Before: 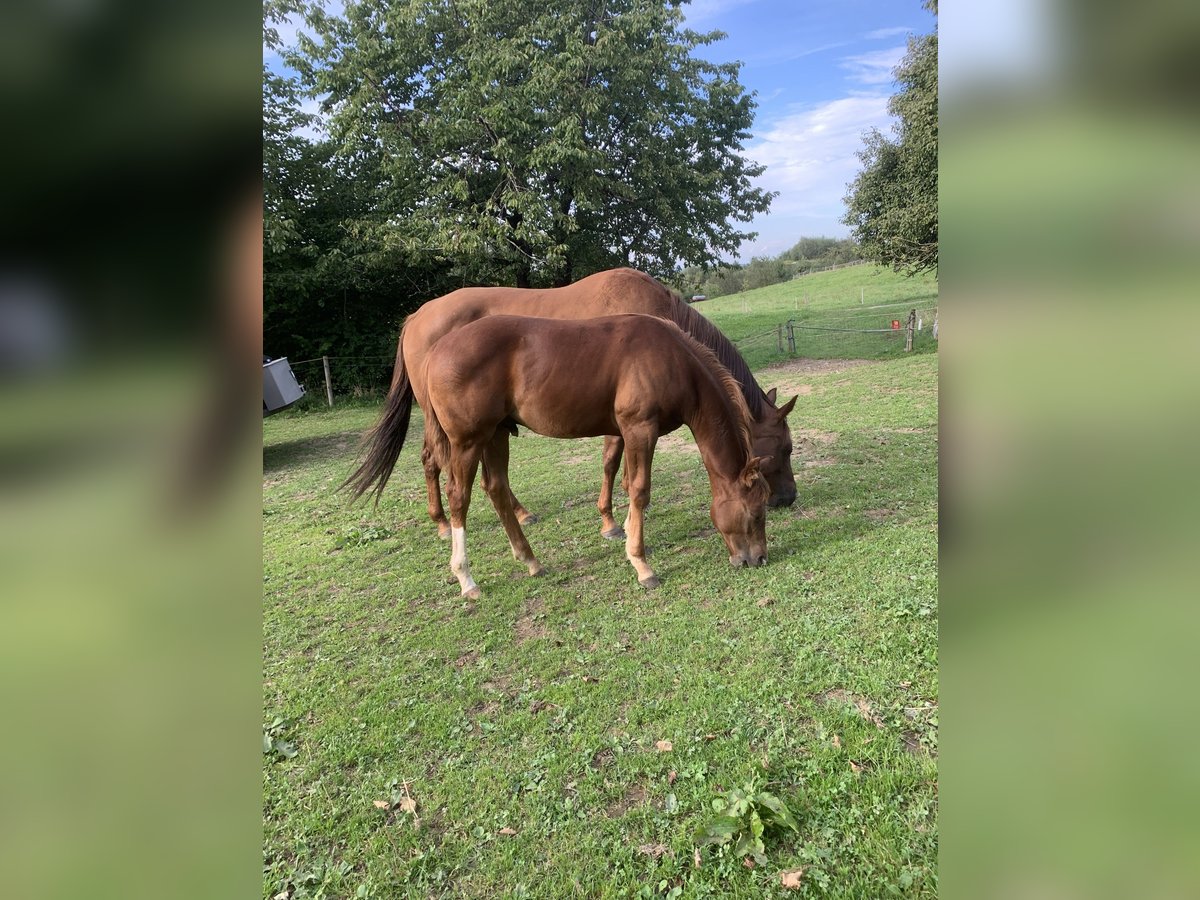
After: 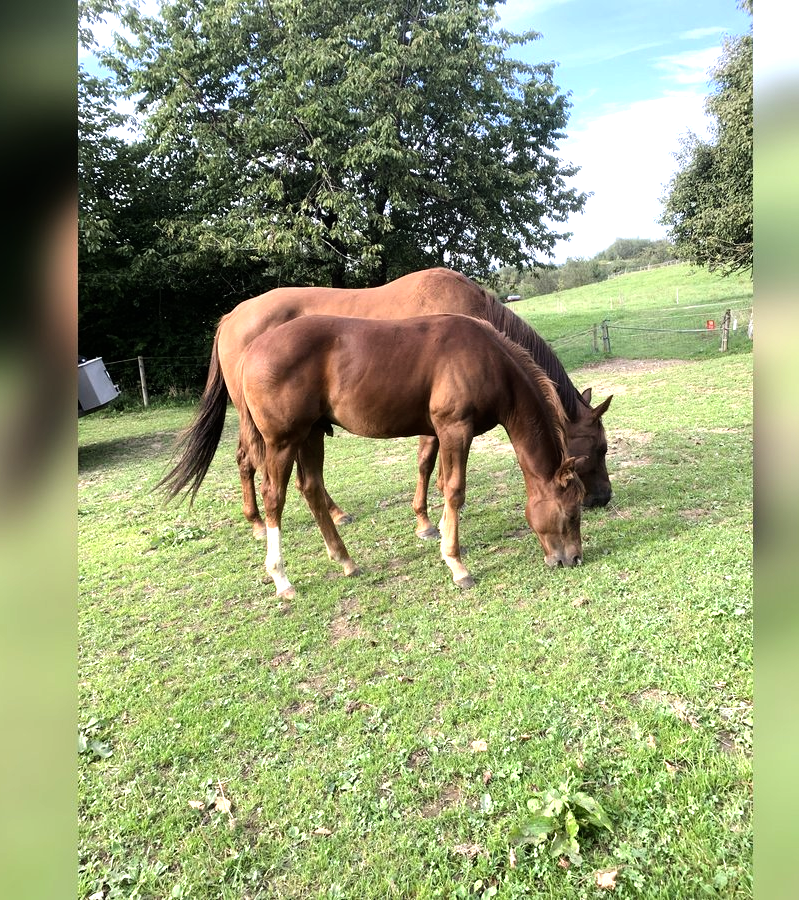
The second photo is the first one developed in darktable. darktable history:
crop and rotate: left 15.46%, right 17.92%
tone equalizer: -8 EV -1.05 EV, -7 EV -1.02 EV, -6 EV -0.895 EV, -5 EV -0.59 EV, -3 EV 0.549 EV, -2 EV 0.879 EV, -1 EV 1.01 EV, +0 EV 1.08 EV, luminance estimator HSV value / RGB max
